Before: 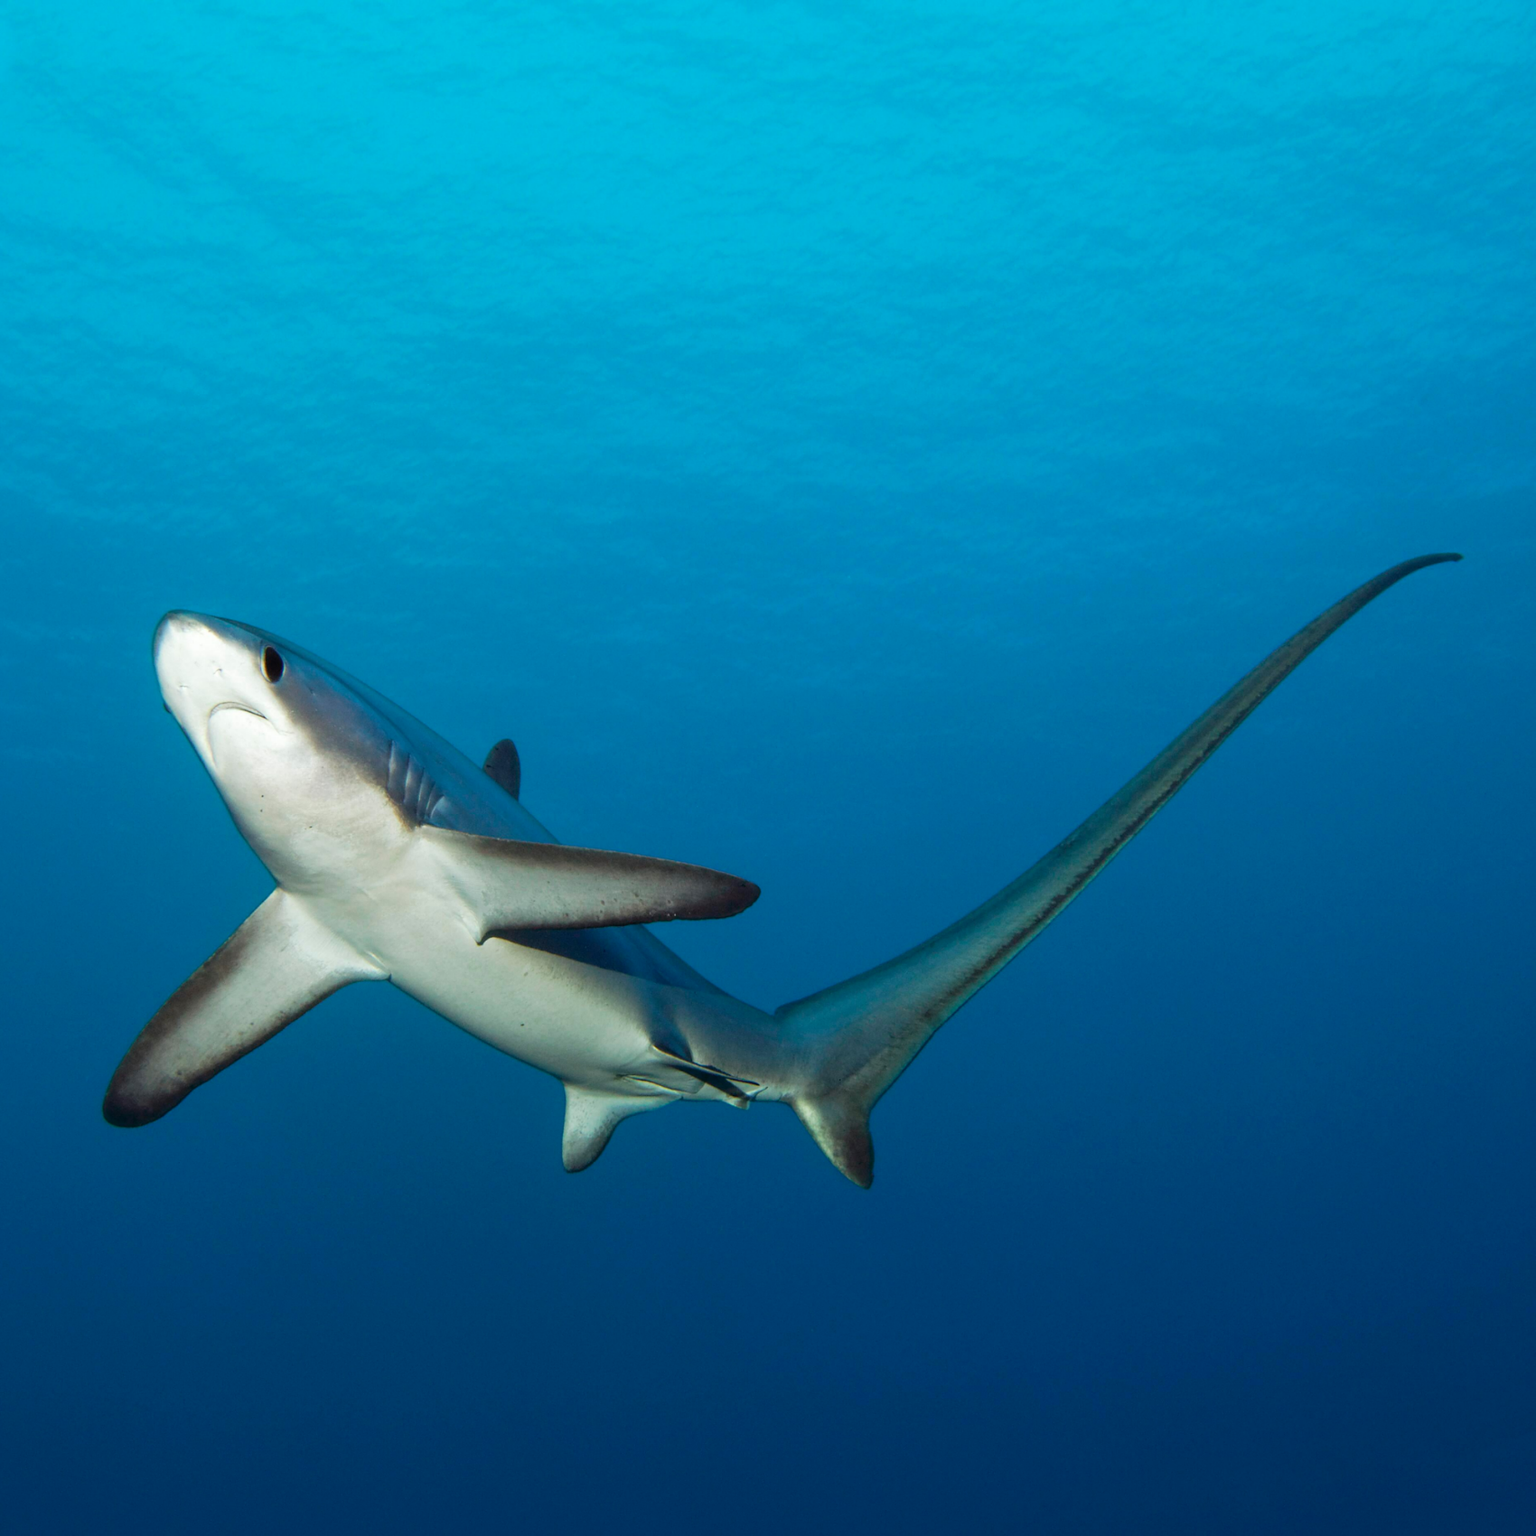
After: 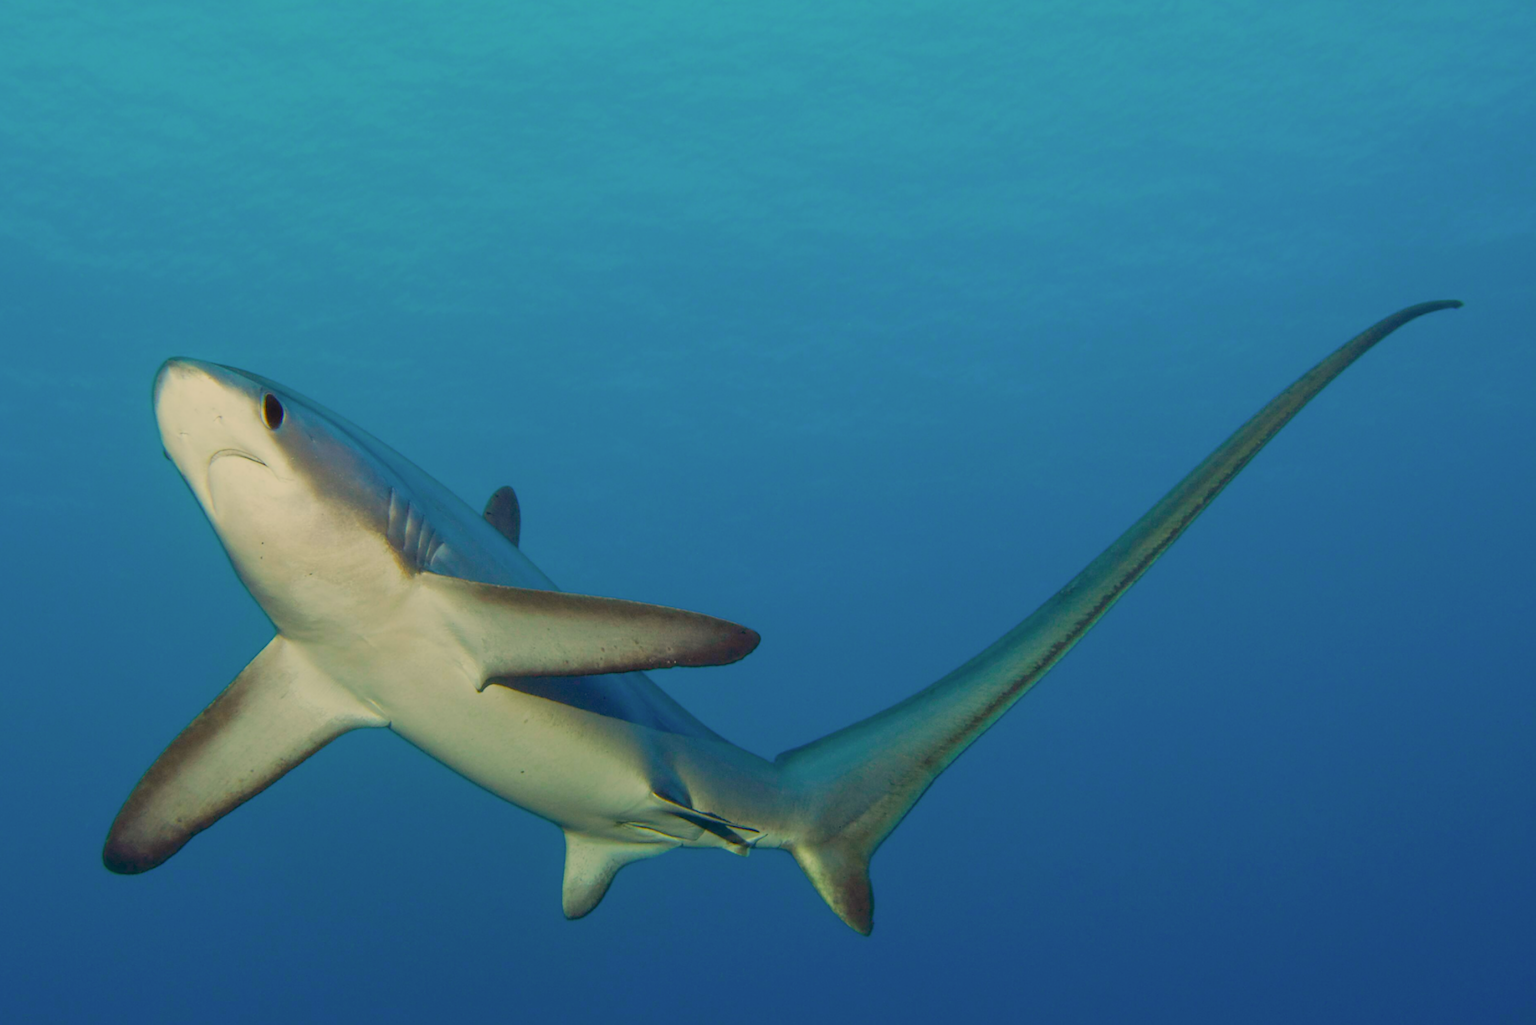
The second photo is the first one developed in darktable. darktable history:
crop: top 16.501%, bottom 16.712%
color balance rgb: shadows lift › hue 85.7°, perceptual saturation grading › global saturation 10.107%, contrast -29.804%
color correction: highlights a* 2.65, highlights b* 23.21
